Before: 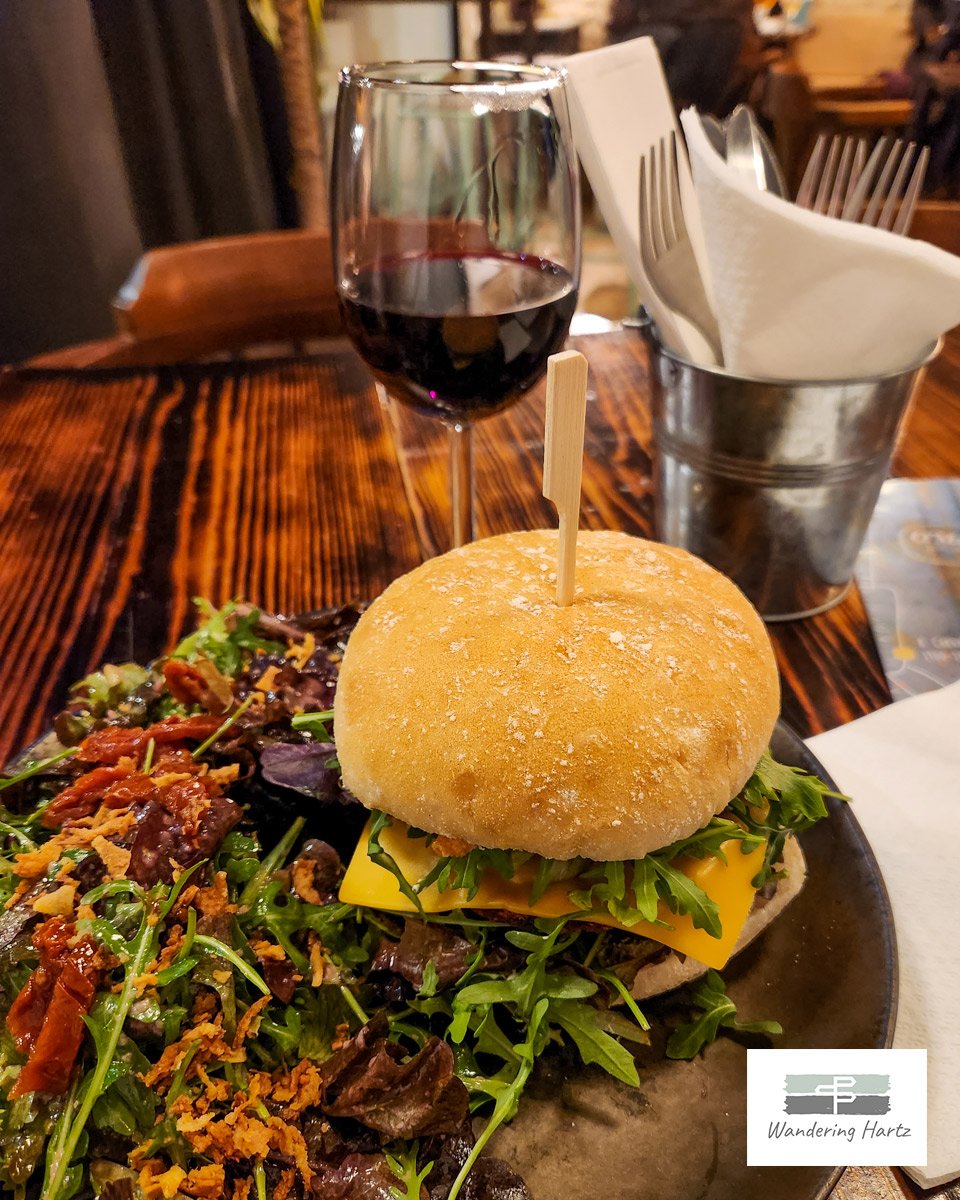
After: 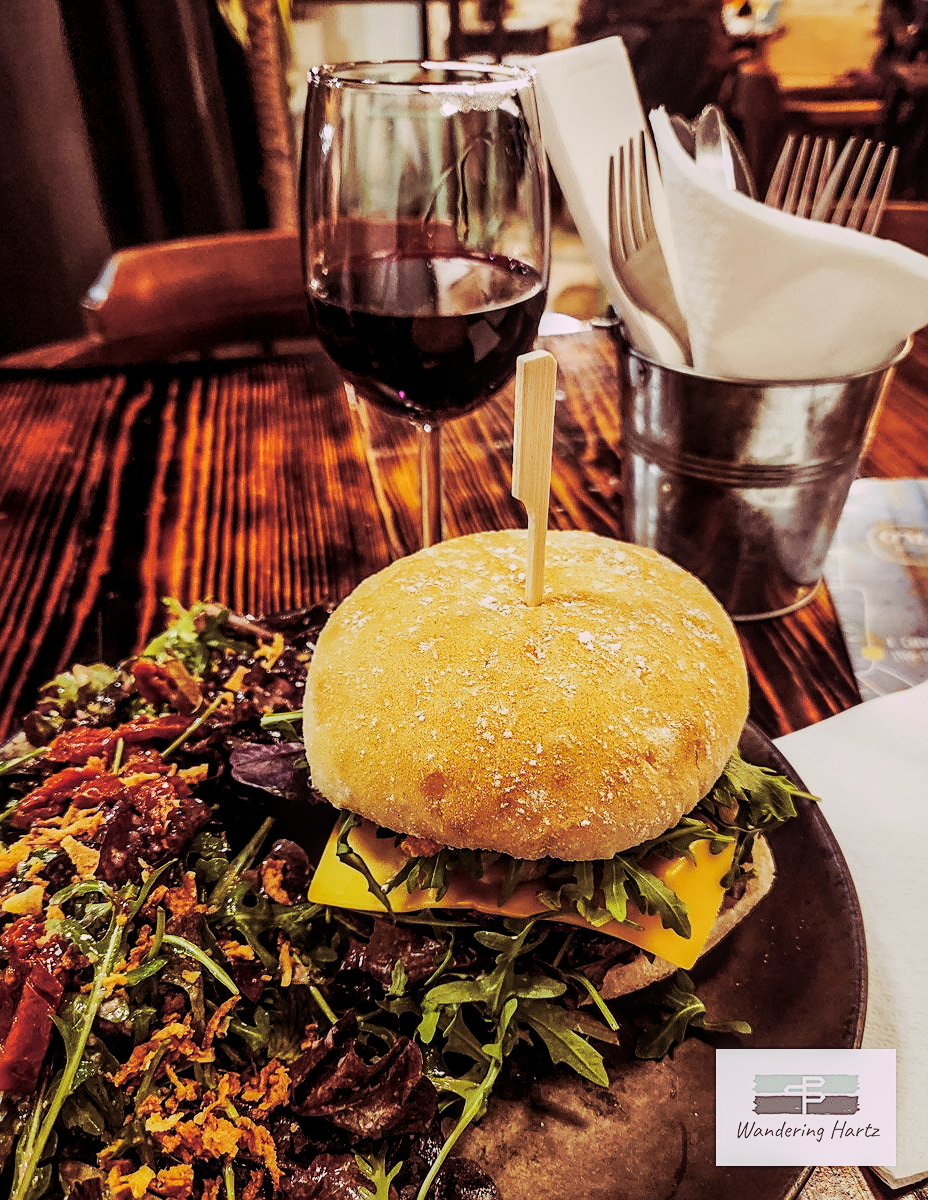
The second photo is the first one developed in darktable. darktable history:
sharpen: on, module defaults
exposure: exposure 0.127 EV, compensate highlight preservation false
split-toning: highlights › hue 298.8°, highlights › saturation 0.73, compress 41.76%
contrast brightness saturation: saturation -0.05
local contrast: on, module defaults
sigmoid: contrast 1.7, skew 0.1, preserve hue 0%, red attenuation 0.1, red rotation 0.035, green attenuation 0.1, green rotation -0.017, blue attenuation 0.15, blue rotation -0.052, base primaries Rec2020
tone curve: curves: ch0 [(0, 0) (0.003, 0.003) (0.011, 0.011) (0.025, 0.024) (0.044, 0.043) (0.069, 0.068) (0.1, 0.098) (0.136, 0.133) (0.177, 0.173) (0.224, 0.22) (0.277, 0.271) (0.335, 0.328) (0.399, 0.39) (0.468, 0.458) (0.543, 0.563) (0.623, 0.64) (0.709, 0.722) (0.801, 0.809) (0.898, 0.902) (1, 1)], preserve colors none
crop and rotate: left 3.238%
